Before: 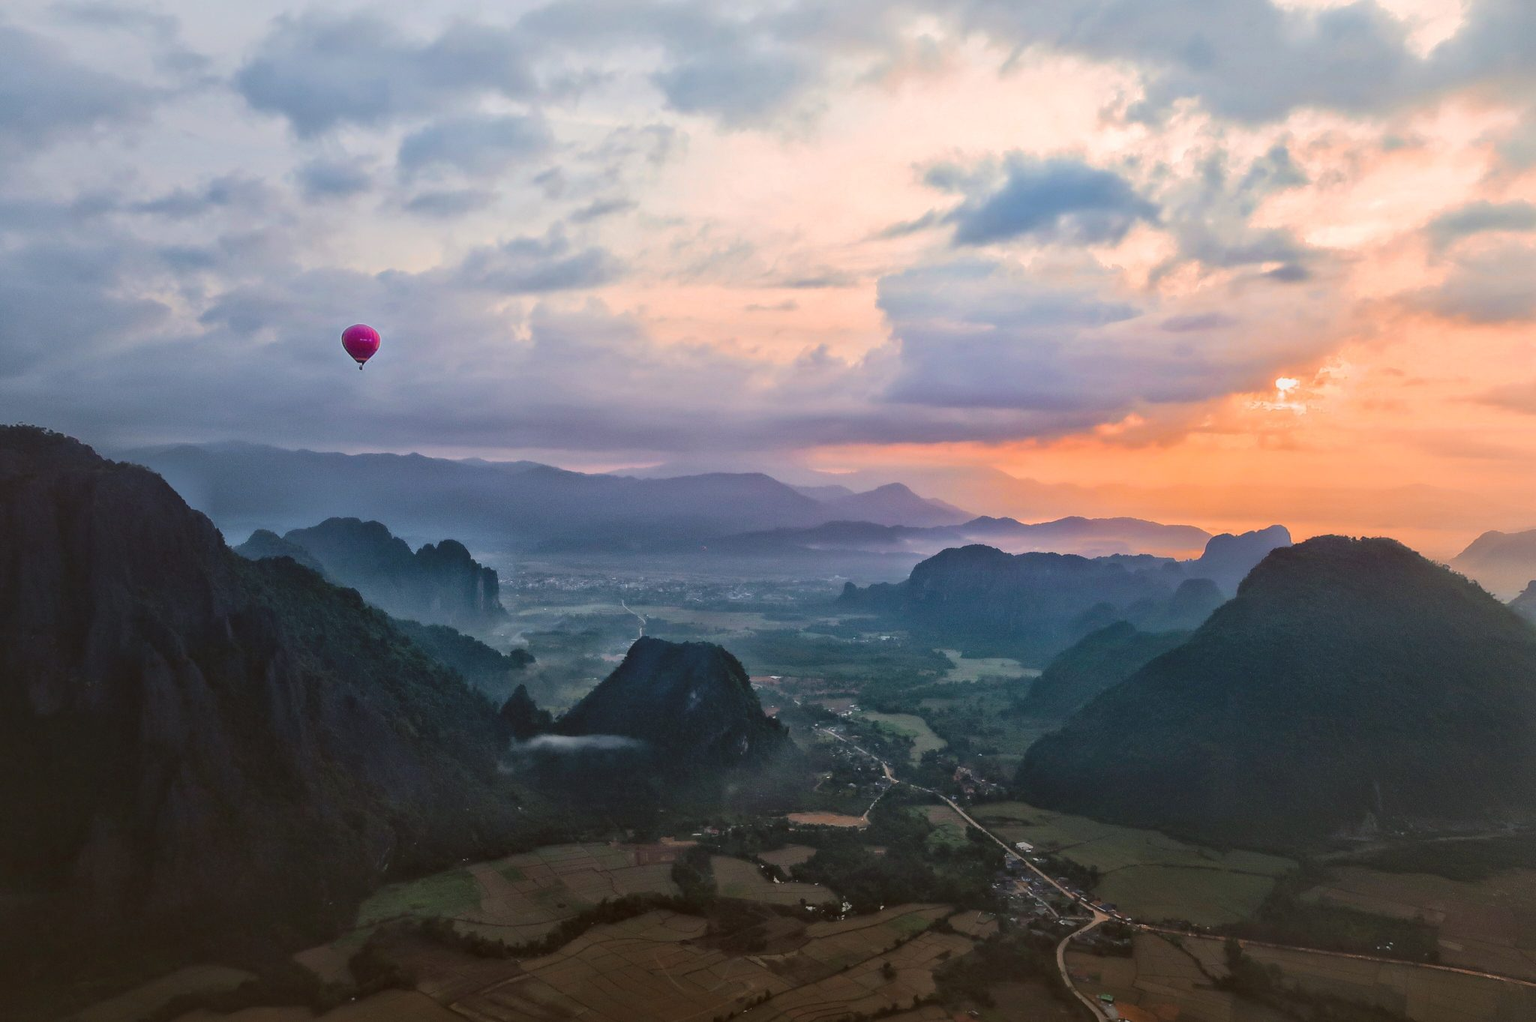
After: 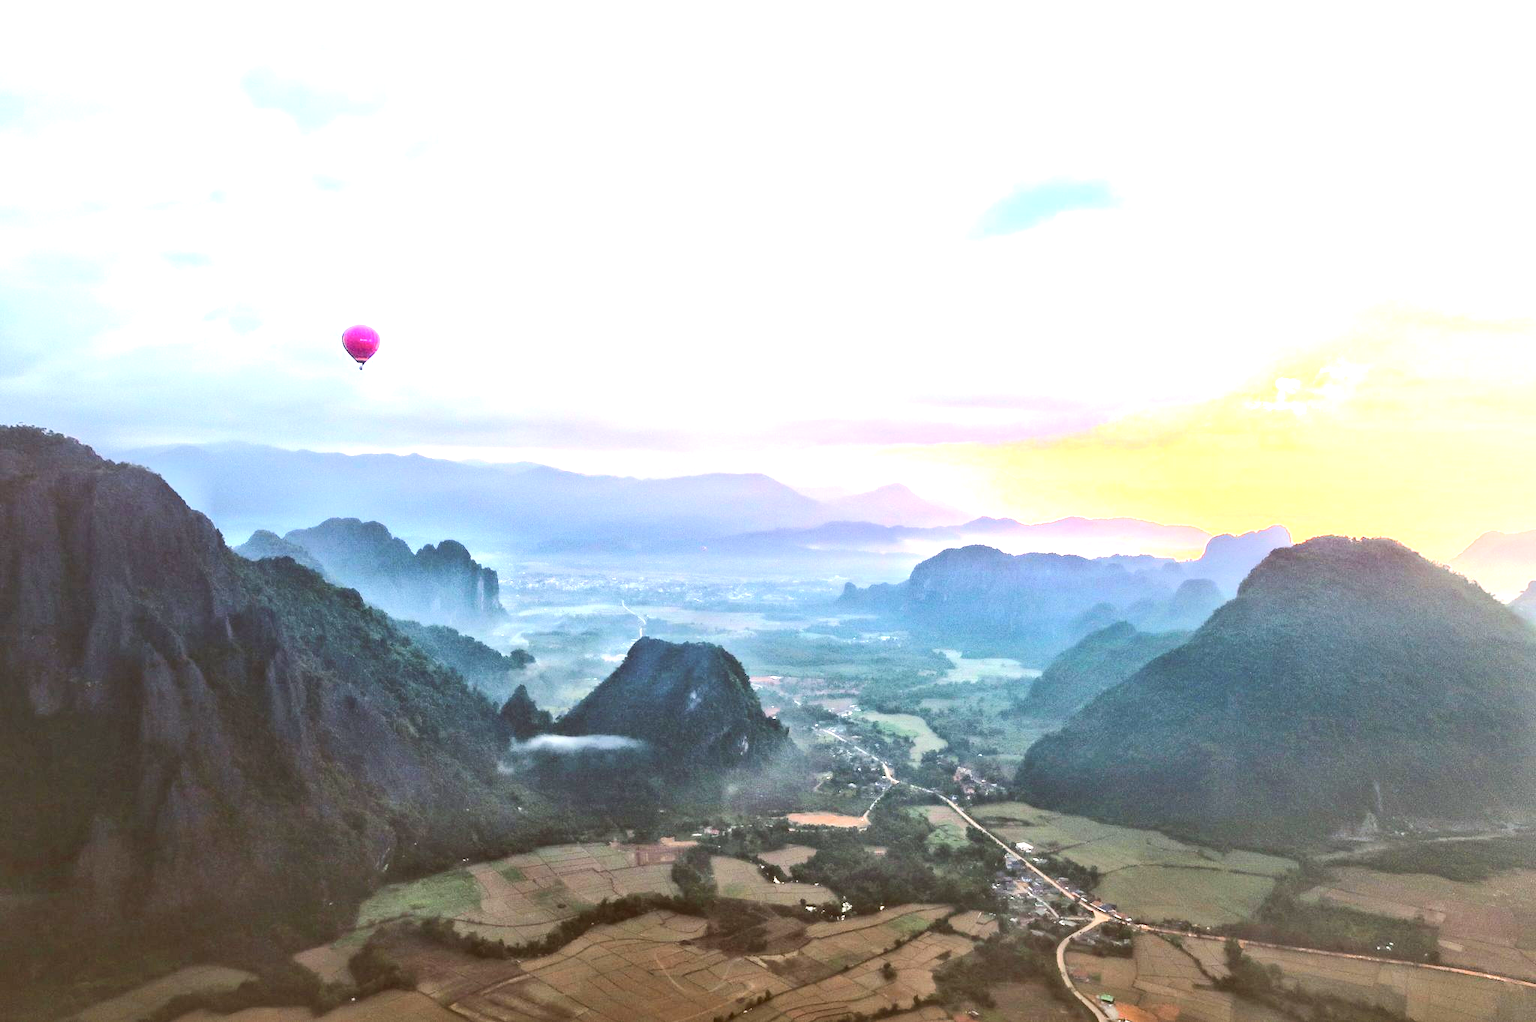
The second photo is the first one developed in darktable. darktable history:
exposure: exposure 2.04 EV, compensate highlight preservation false
contrast brightness saturation: contrast 0.22
base curve: curves: ch0 [(0, 0) (0.262, 0.32) (0.722, 0.705) (1, 1)]
